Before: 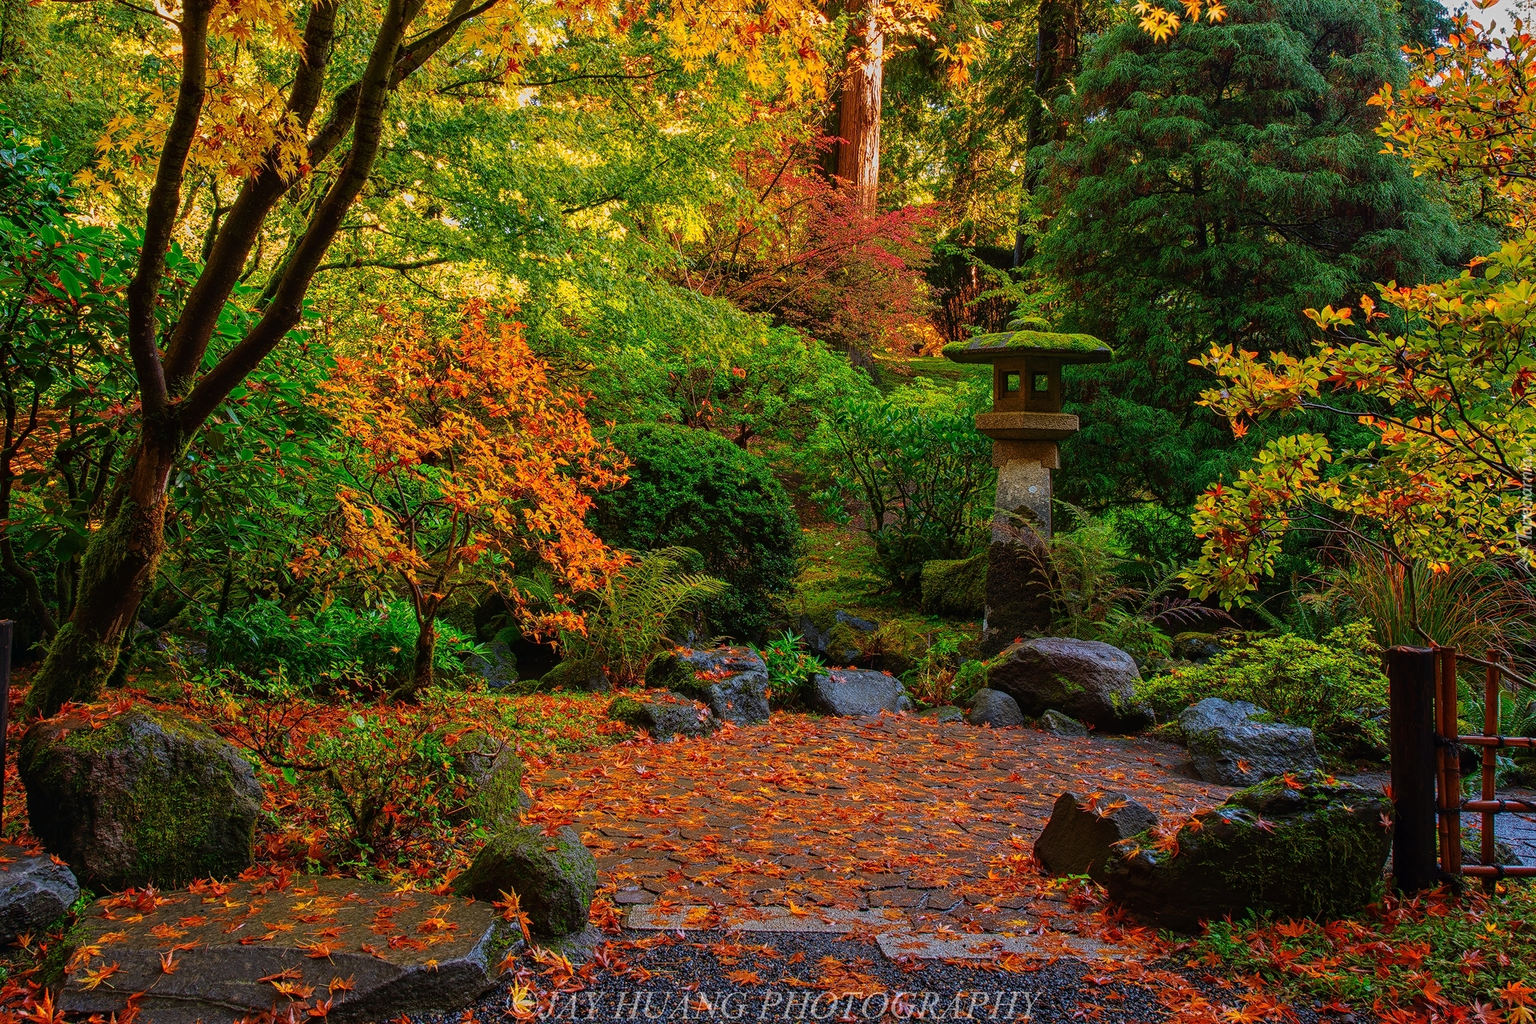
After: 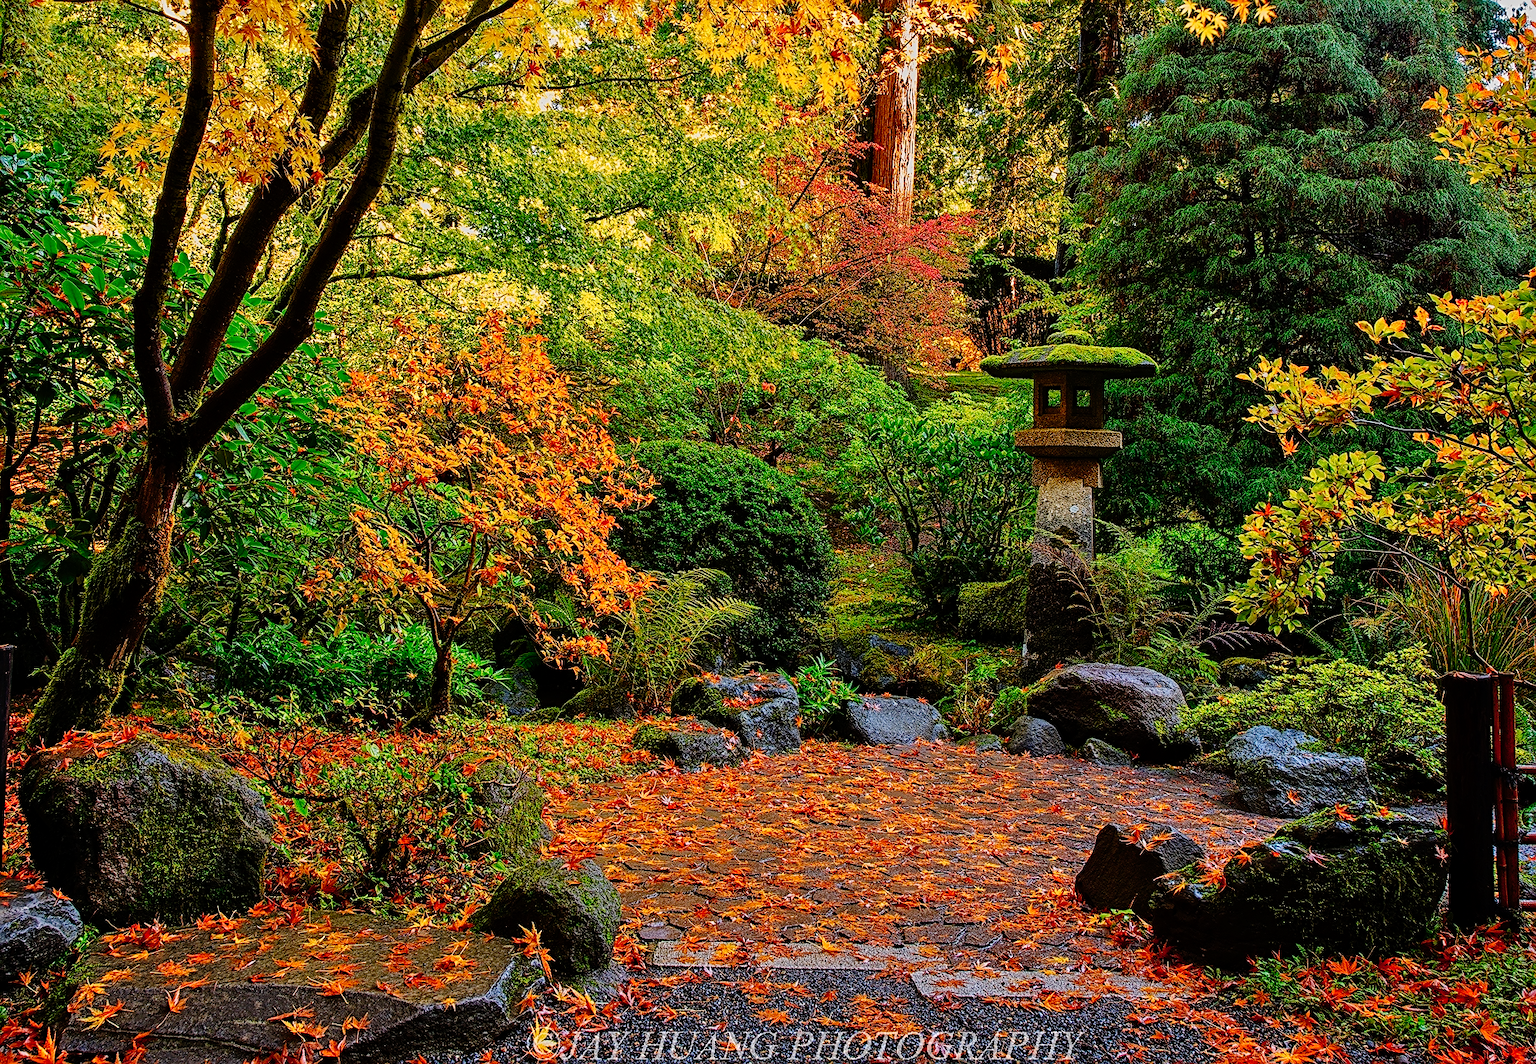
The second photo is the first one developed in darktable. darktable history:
shadows and highlights: shadows 37.28, highlights -27.32, soften with gaussian
crop: right 3.841%, bottom 0.038%
tone curve: curves: ch0 [(0.017, 0) (0.122, 0.046) (0.295, 0.297) (0.449, 0.505) (0.559, 0.629) (0.729, 0.796) (0.879, 0.898) (1, 0.97)]; ch1 [(0, 0) (0.393, 0.4) (0.447, 0.447) (0.485, 0.497) (0.522, 0.503) (0.539, 0.52) (0.606, 0.6) (0.696, 0.679) (1, 1)]; ch2 [(0, 0) (0.369, 0.388) (0.449, 0.431) (0.499, 0.501) (0.516, 0.536) (0.604, 0.599) (0.741, 0.763) (1, 1)], preserve colors none
sharpen: on, module defaults
